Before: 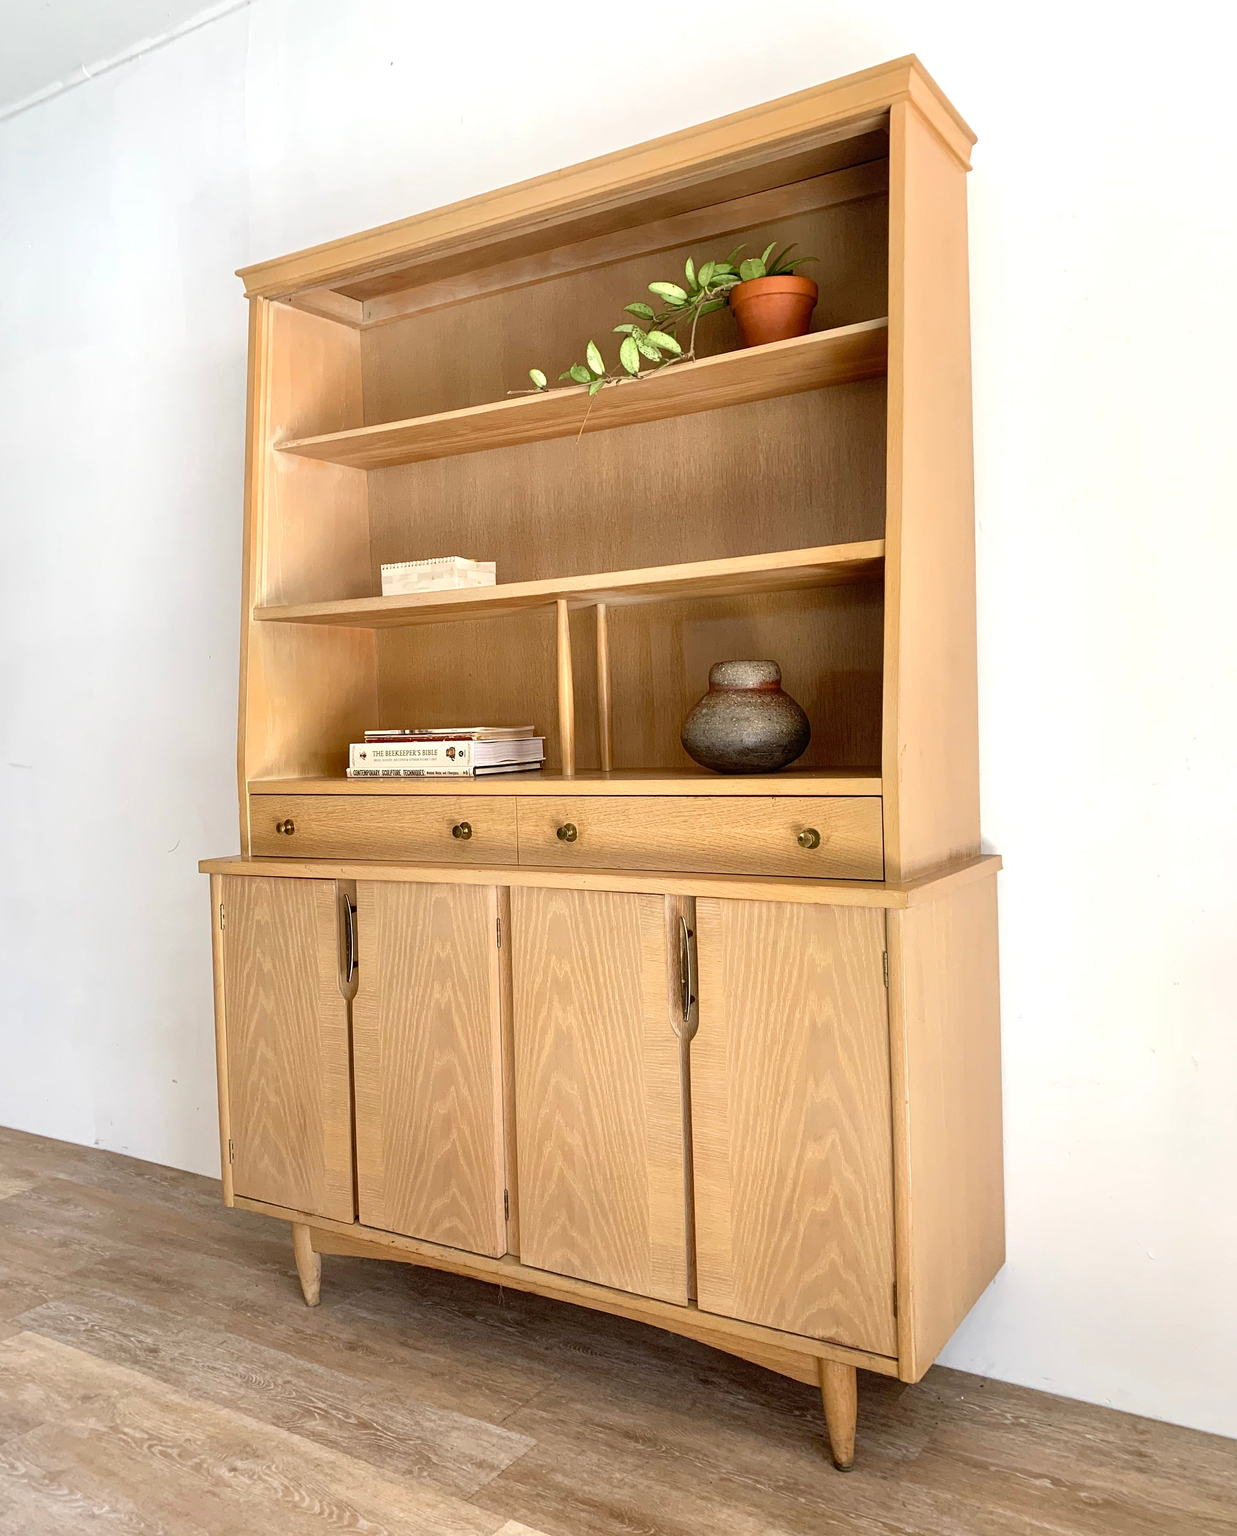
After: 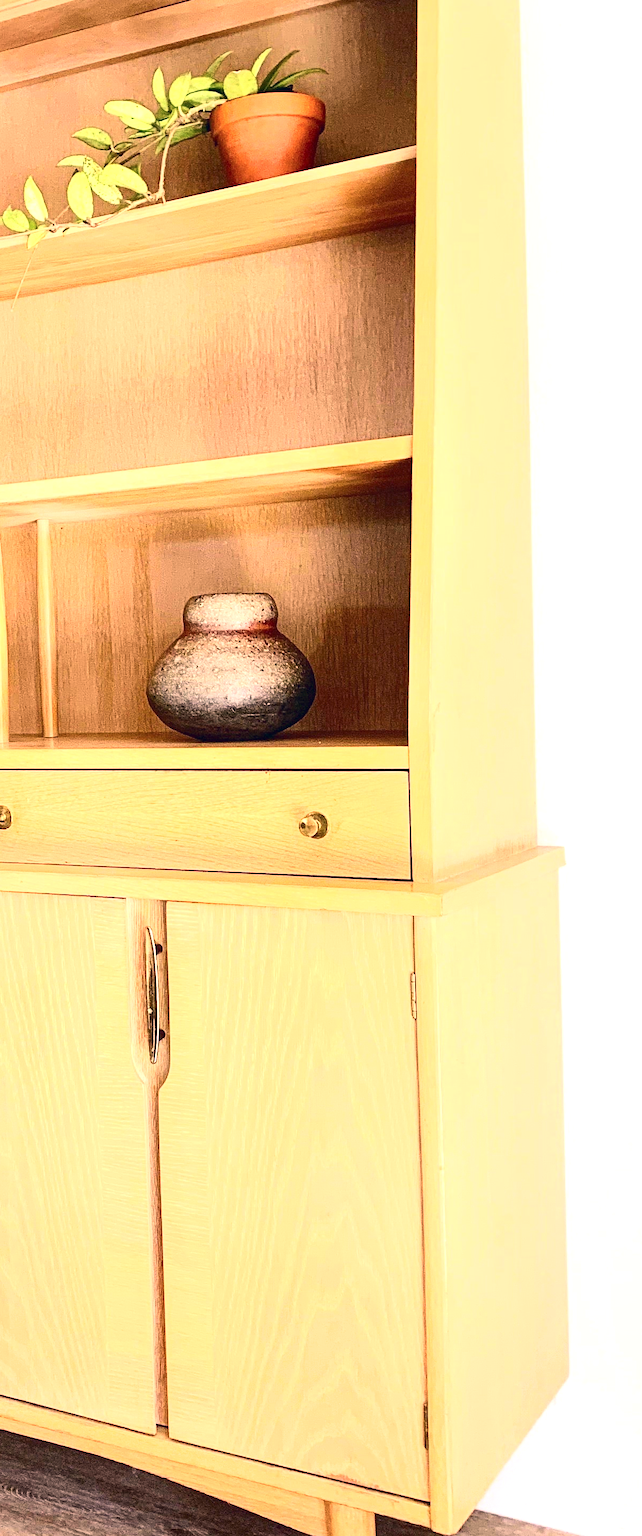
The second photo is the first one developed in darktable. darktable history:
contrast brightness saturation: contrast 0.396, brightness 0.098, saturation 0.215
crop: left 45.941%, top 13.348%, right 14.124%, bottom 9.826%
exposure: black level correction 0, exposure 1.359 EV, compensate highlight preservation false
color correction: highlights a* 13.78, highlights b* 6.03, shadows a* -5.95, shadows b* -15.93, saturation 0.854
shadows and highlights: shadows 24.93, highlights -26.57
